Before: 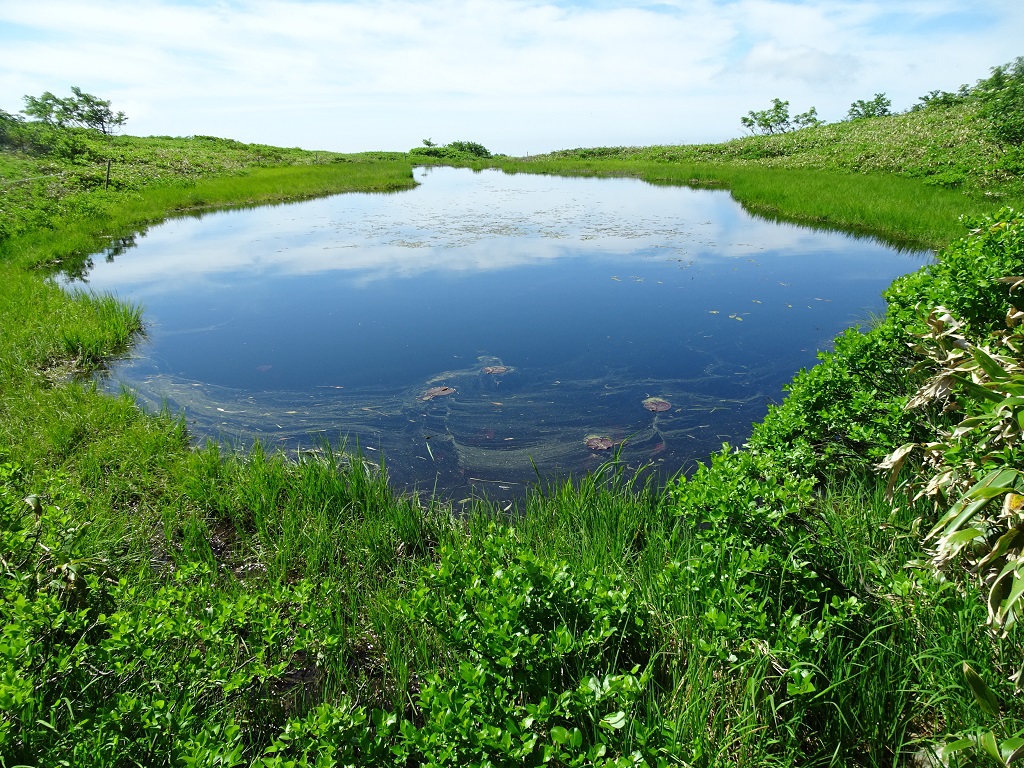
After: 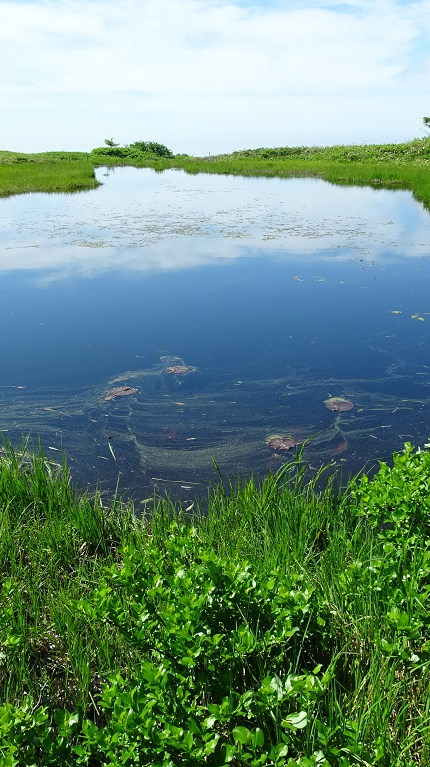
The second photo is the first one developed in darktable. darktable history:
crop: left 31.111%, right 26.887%
